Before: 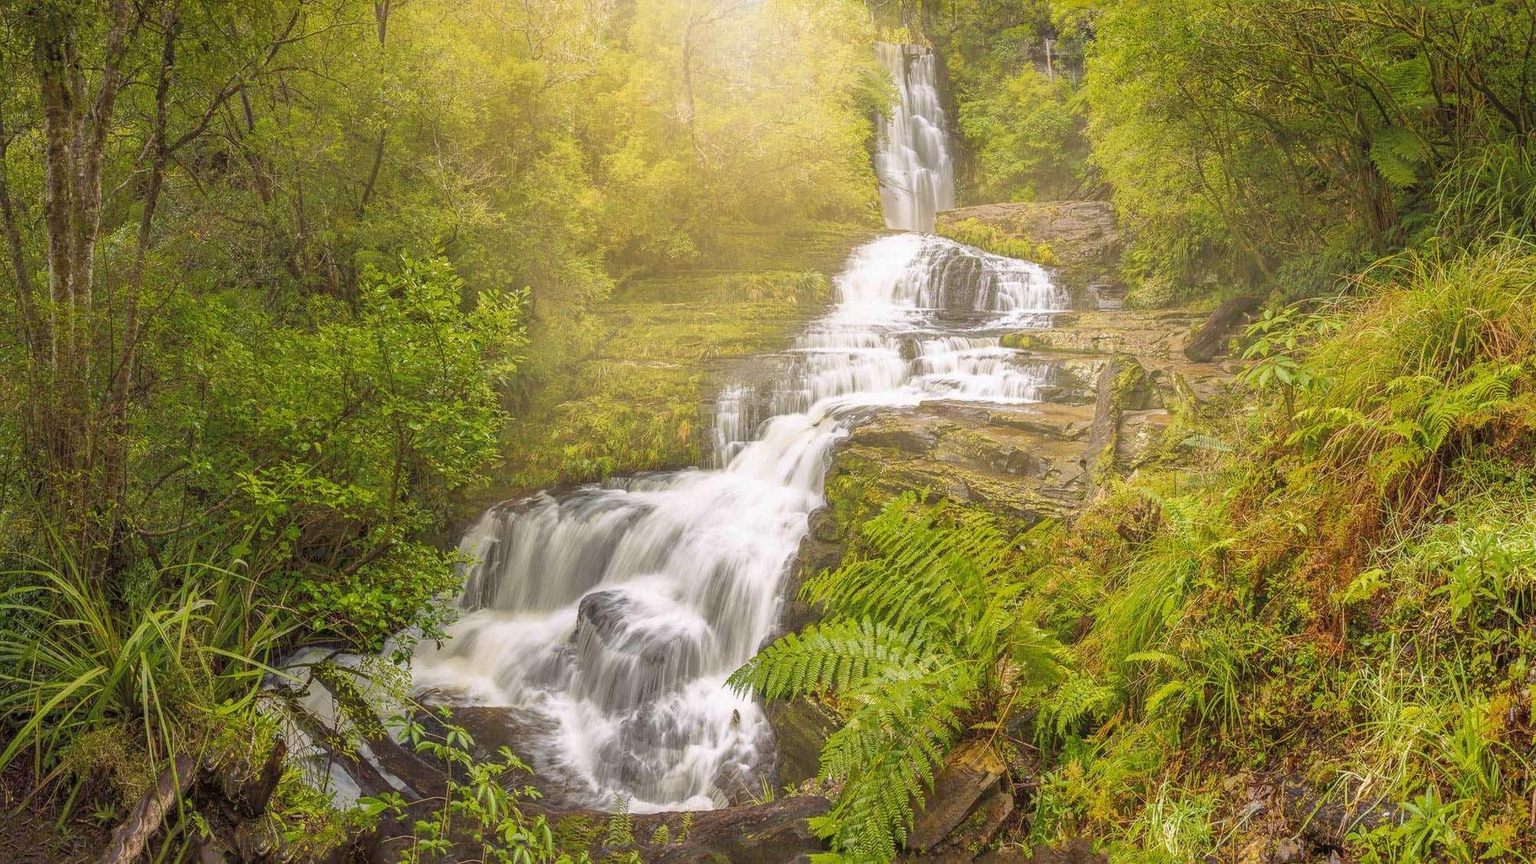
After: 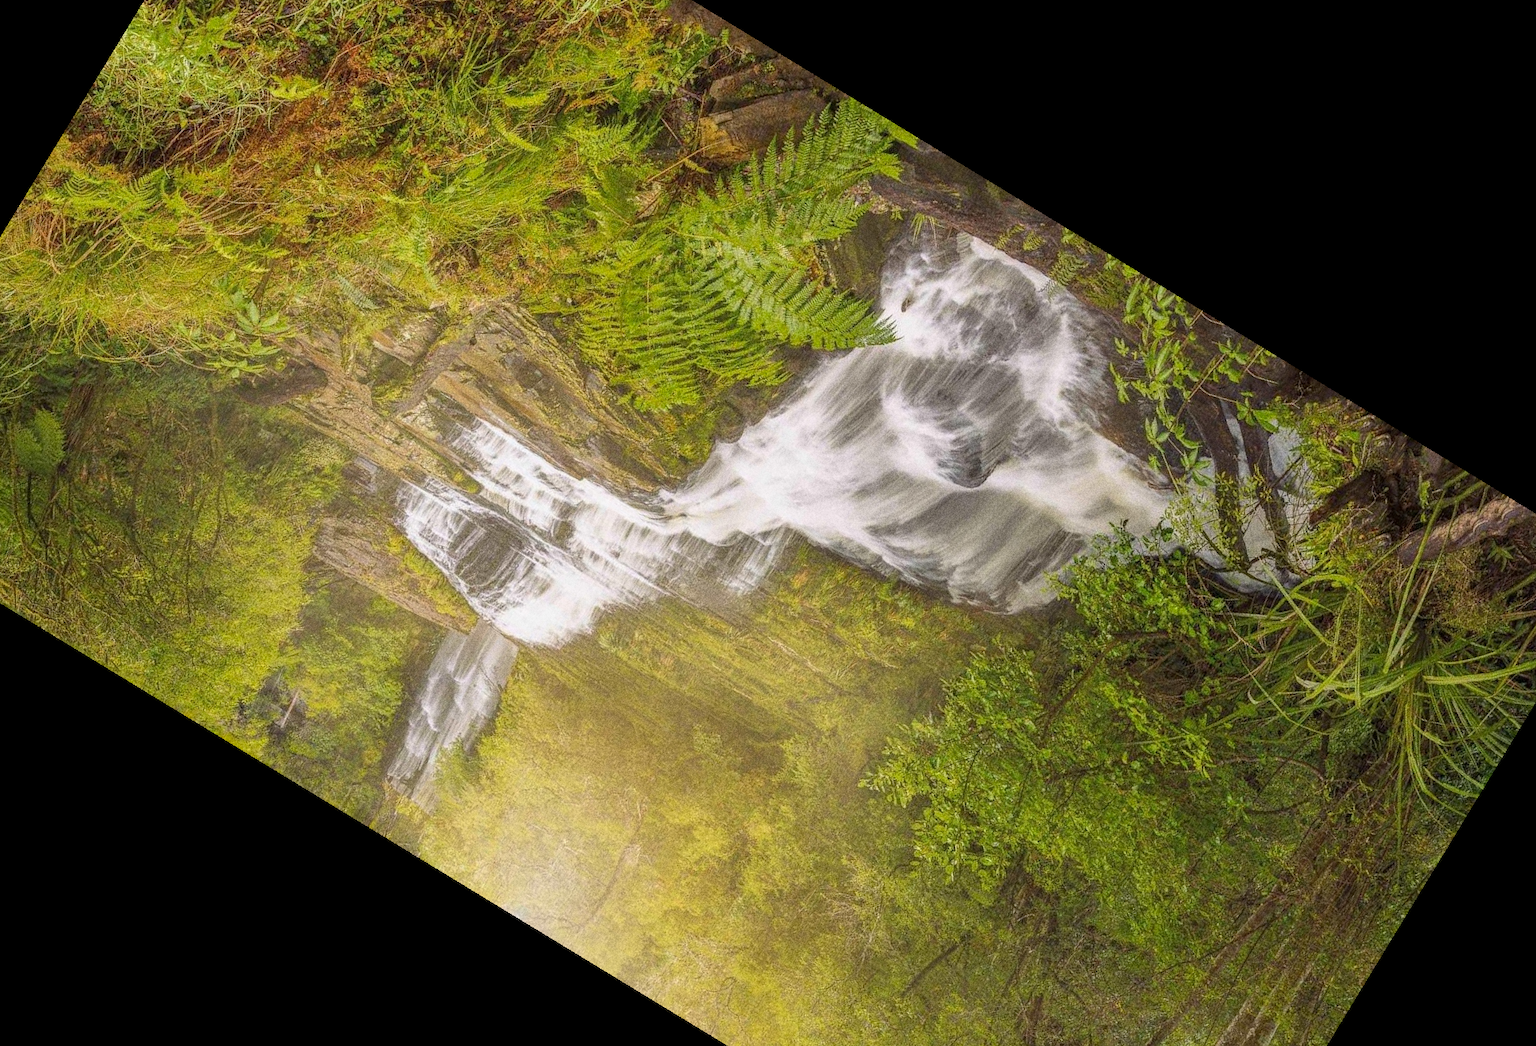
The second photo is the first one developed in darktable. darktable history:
crop and rotate: angle 148.68°, left 9.111%, top 15.603%, right 4.588%, bottom 17.041%
shadows and highlights: shadows -20, white point adjustment -2, highlights -35
grain: coarseness 11.82 ISO, strength 36.67%, mid-tones bias 74.17%
